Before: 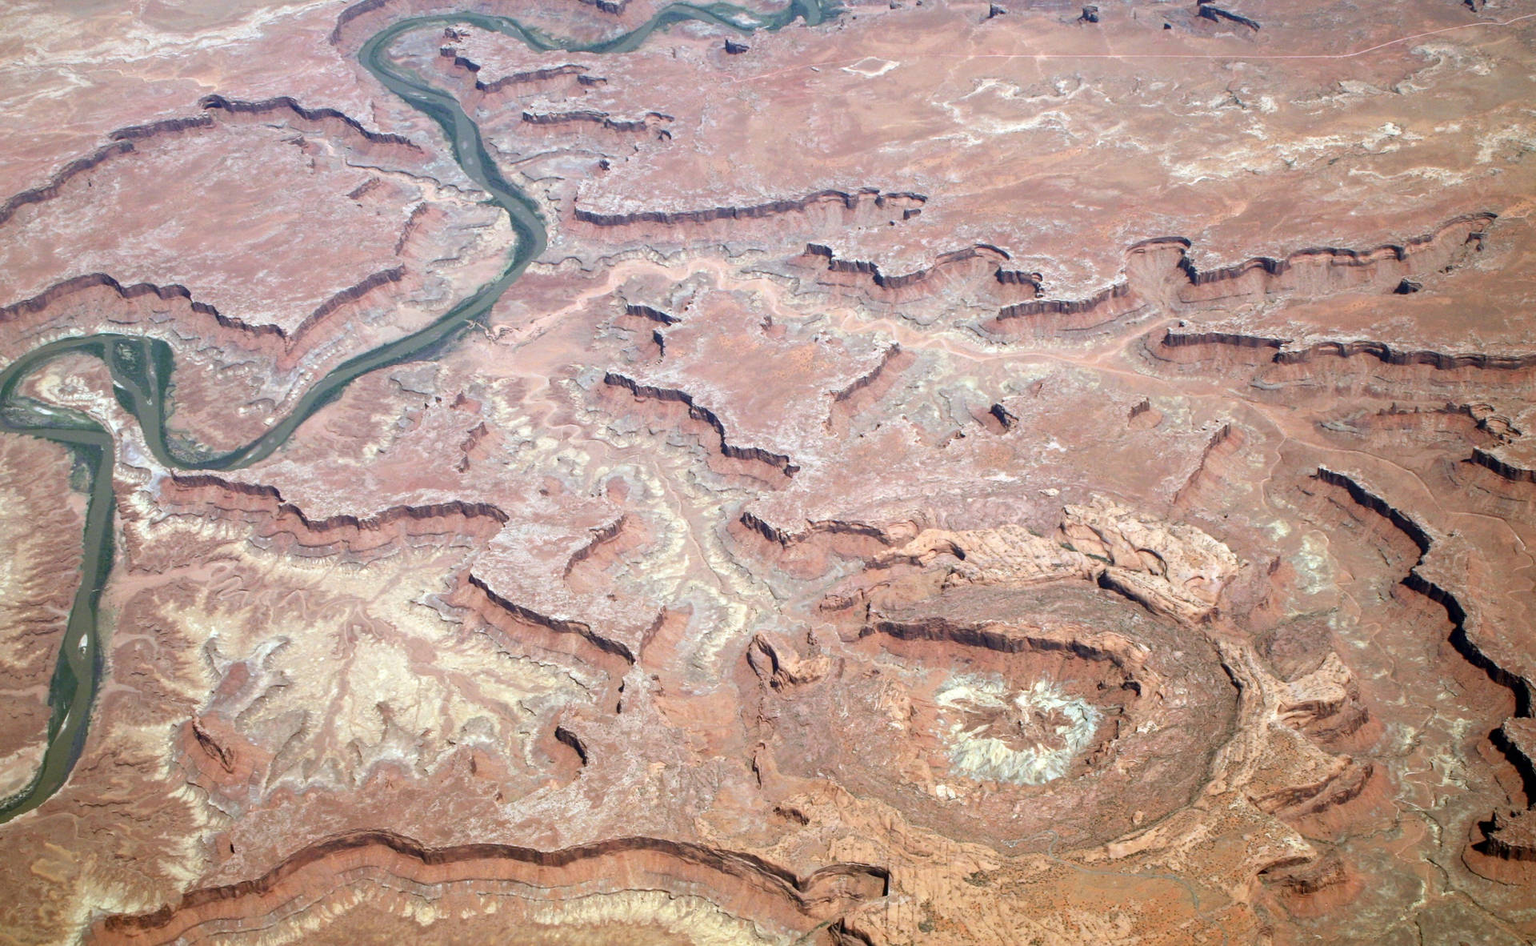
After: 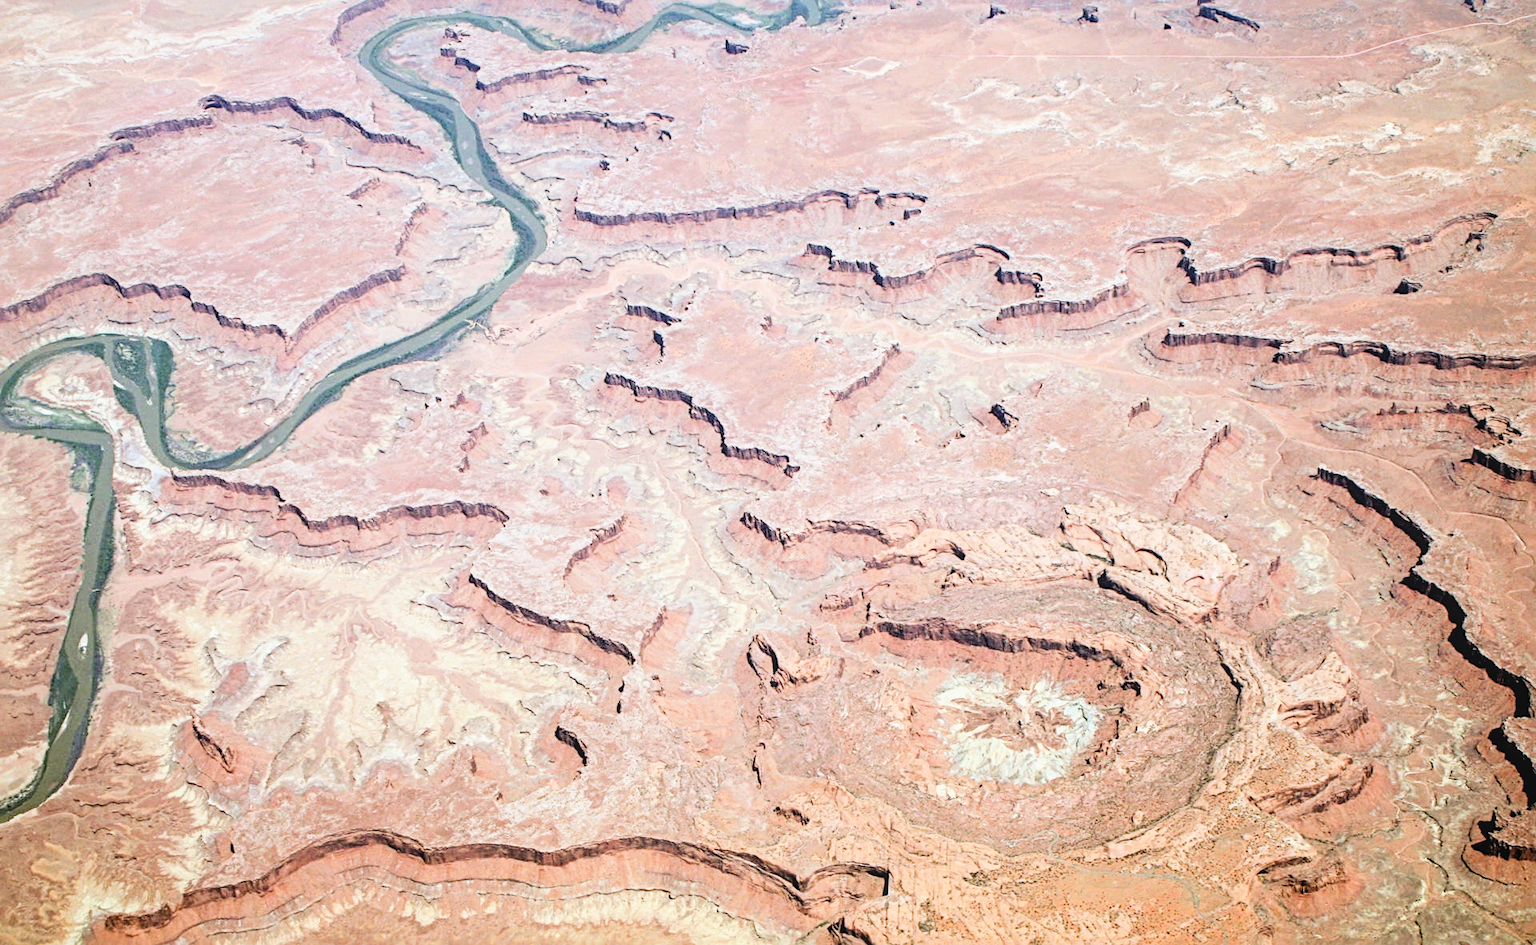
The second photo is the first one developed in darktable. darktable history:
exposure: black level correction 0, exposure 1 EV, compensate highlight preservation false
local contrast: detail 109%
sharpen: radius 3.98
filmic rgb: black relative exposure -7.49 EV, white relative exposure 4.99 EV, hardness 3.34, contrast 1.298
